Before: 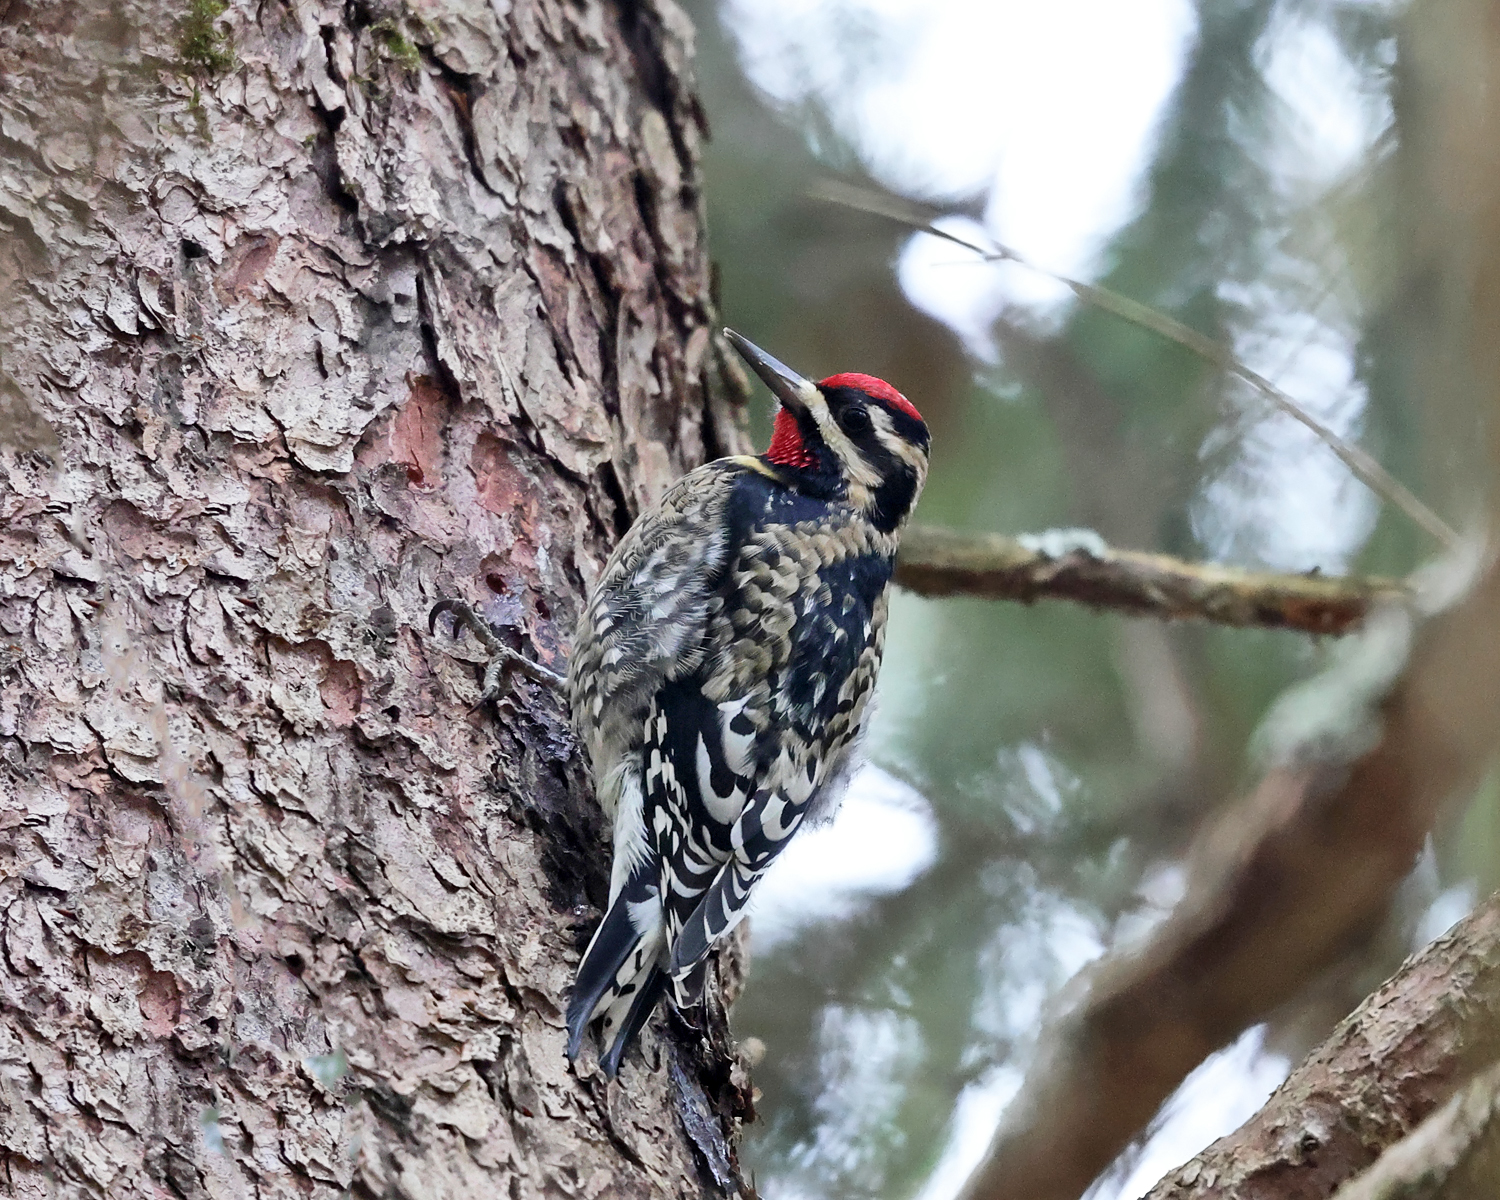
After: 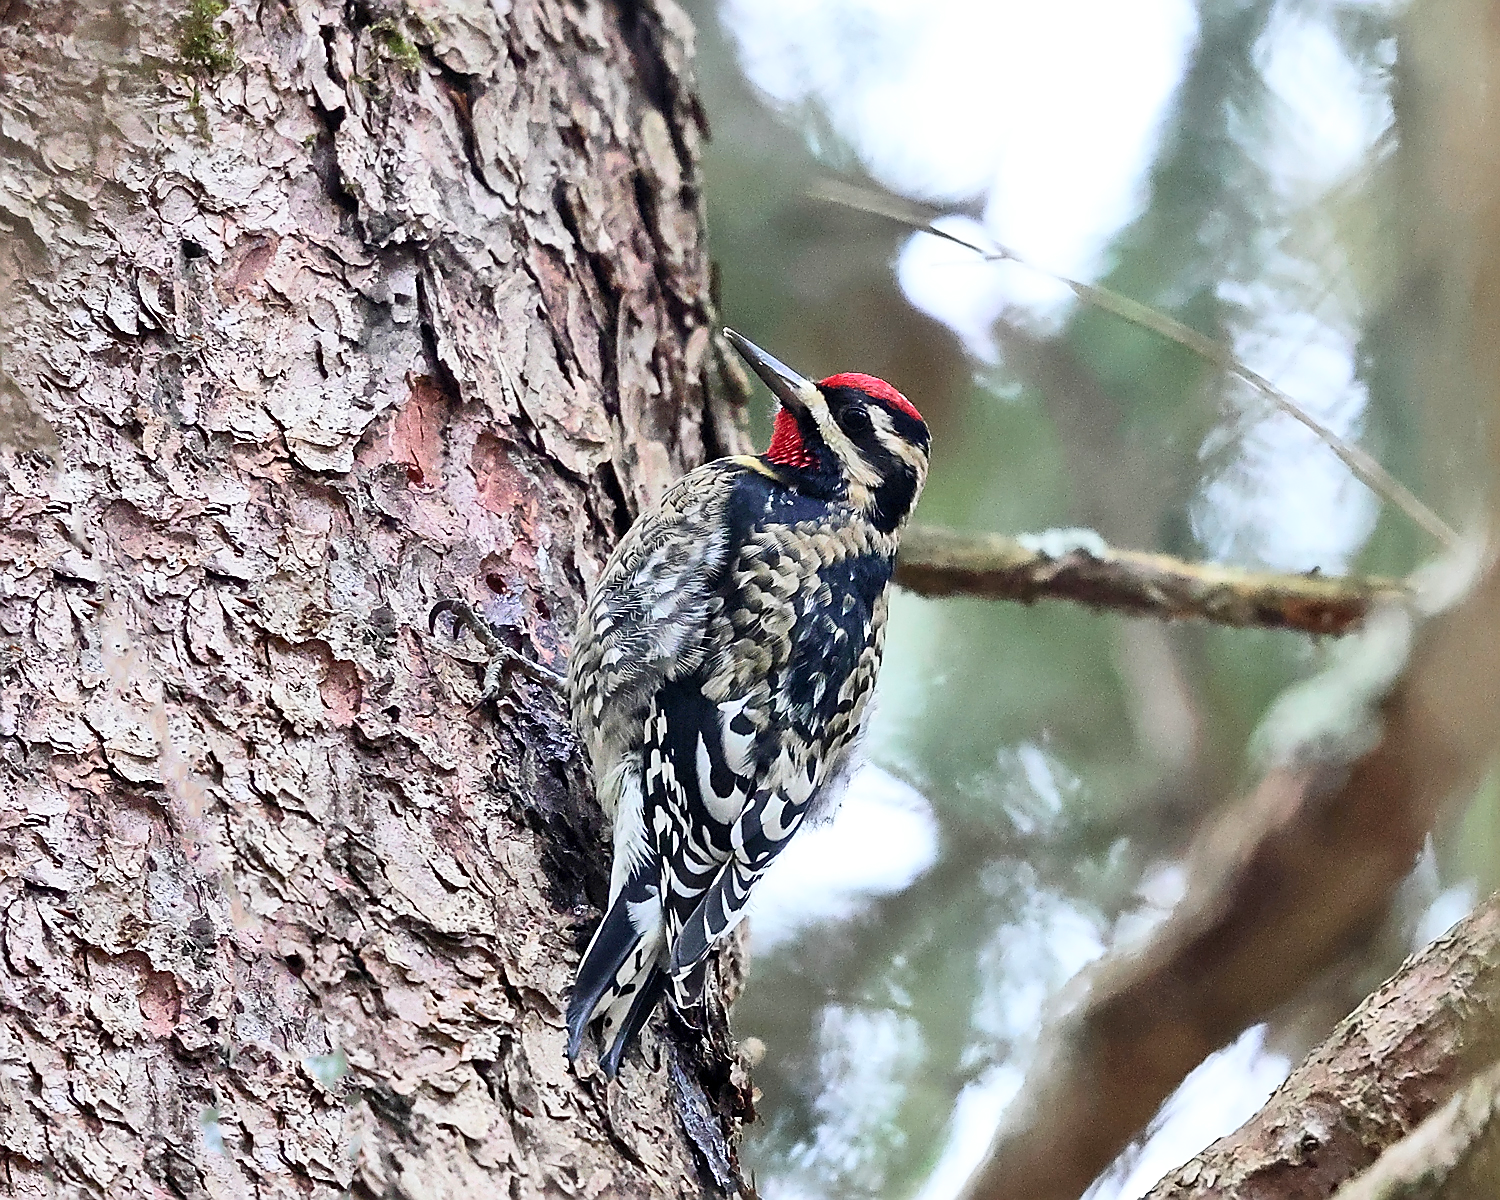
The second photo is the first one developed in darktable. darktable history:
sharpen: radius 1.4, amount 1.25, threshold 0.7
contrast brightness saturation: contrast 0.2, brightness 0.15, saturation 0.14
